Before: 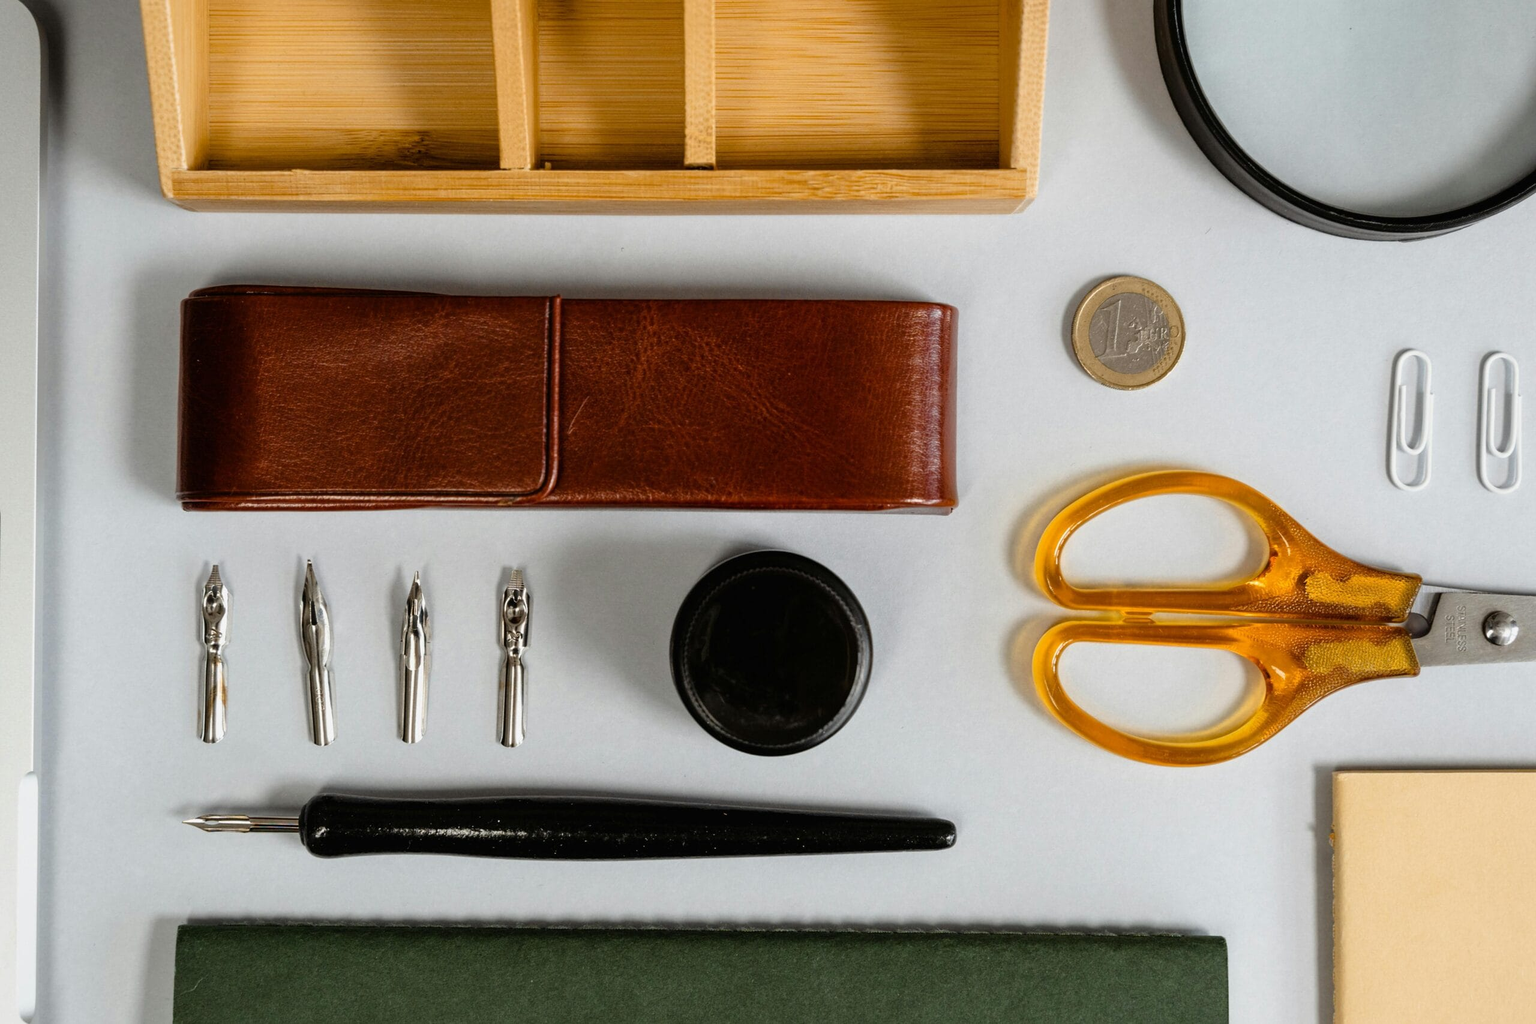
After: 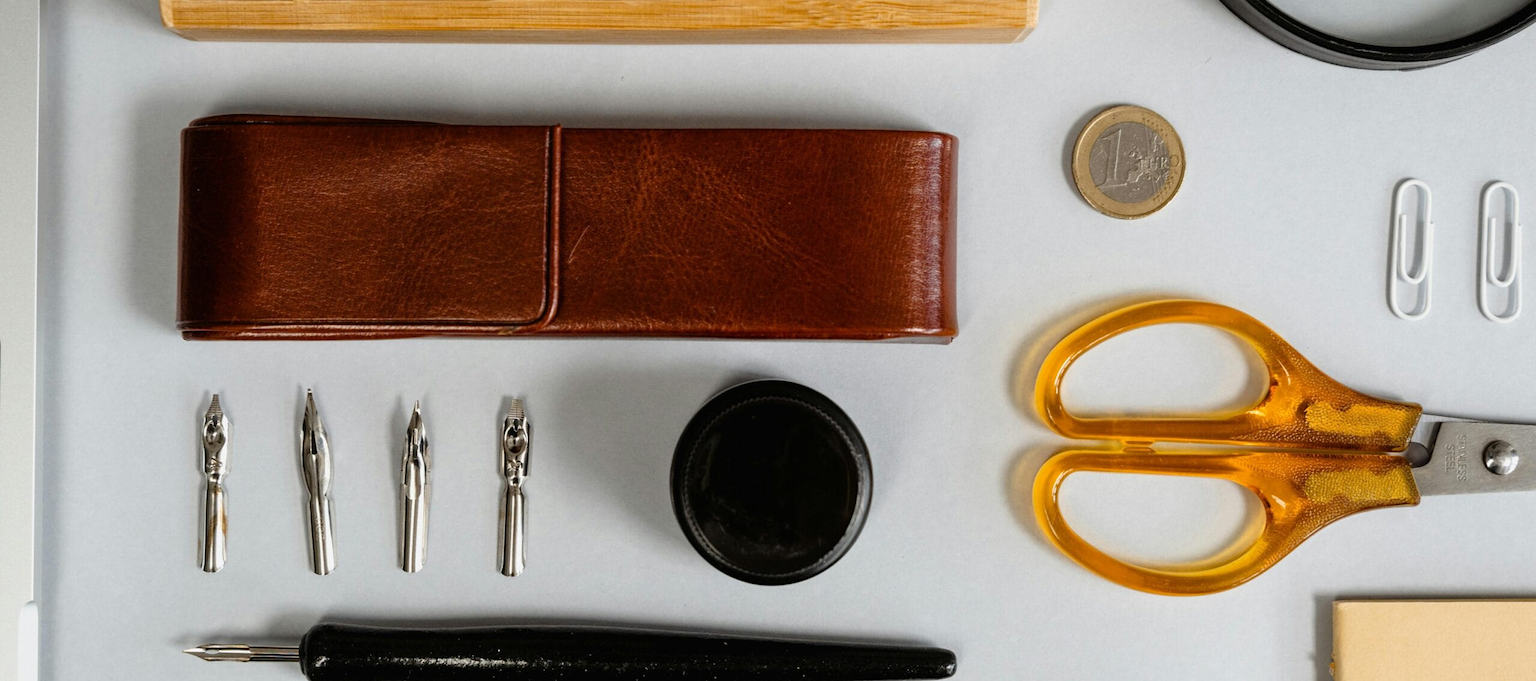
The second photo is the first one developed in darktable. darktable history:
crop: top 16.727%, bottom 16.727%
base curve: preserve colors none
